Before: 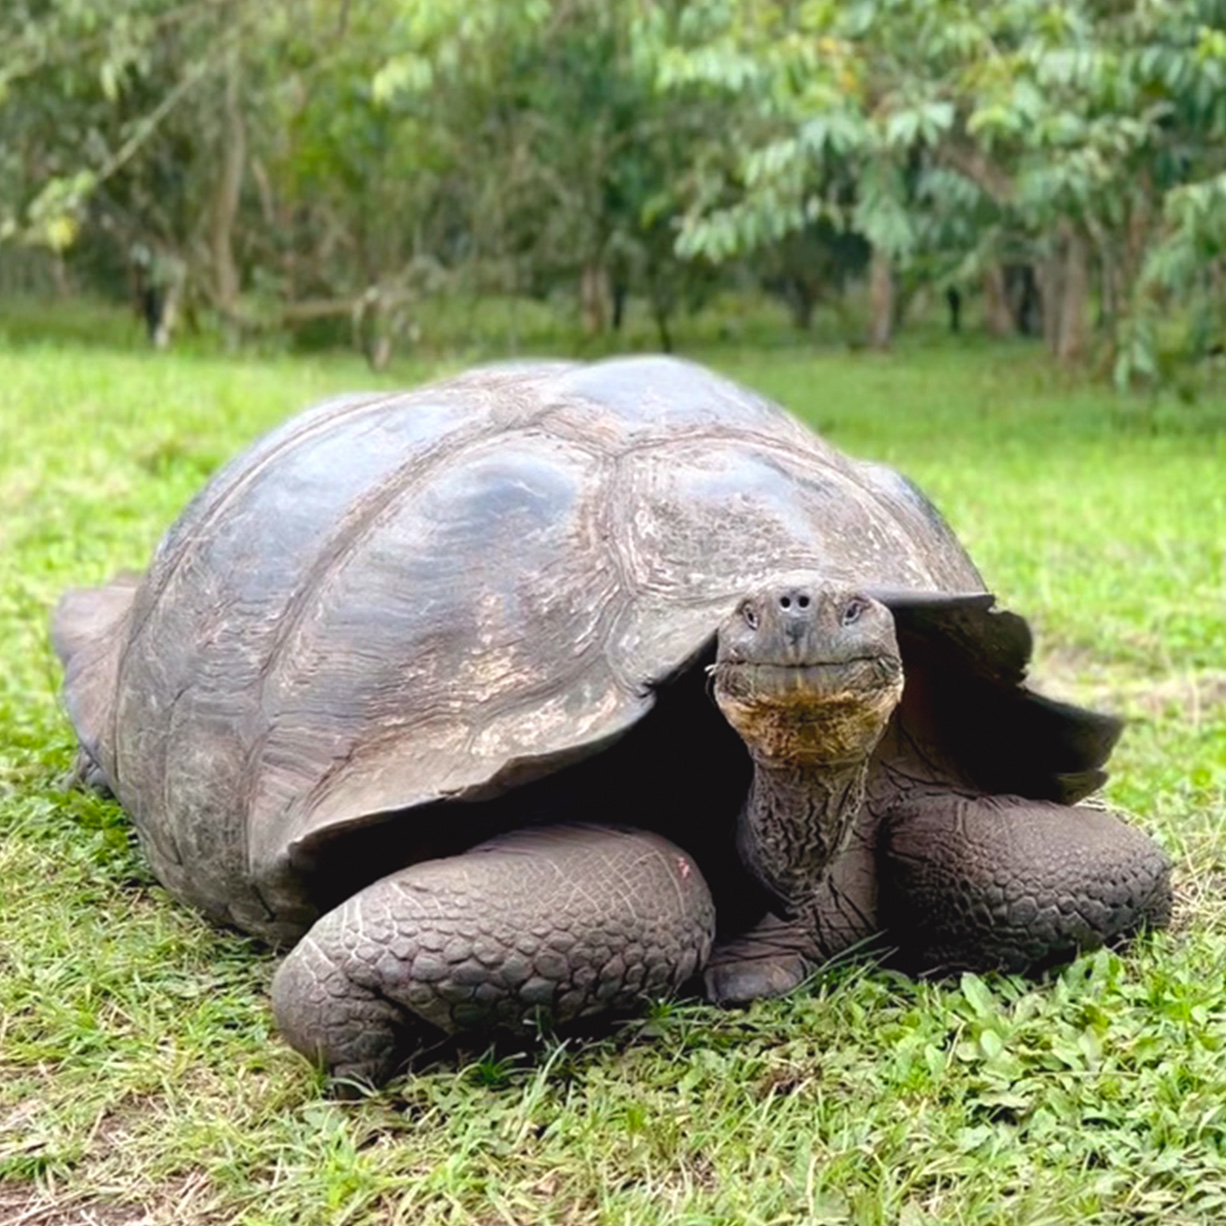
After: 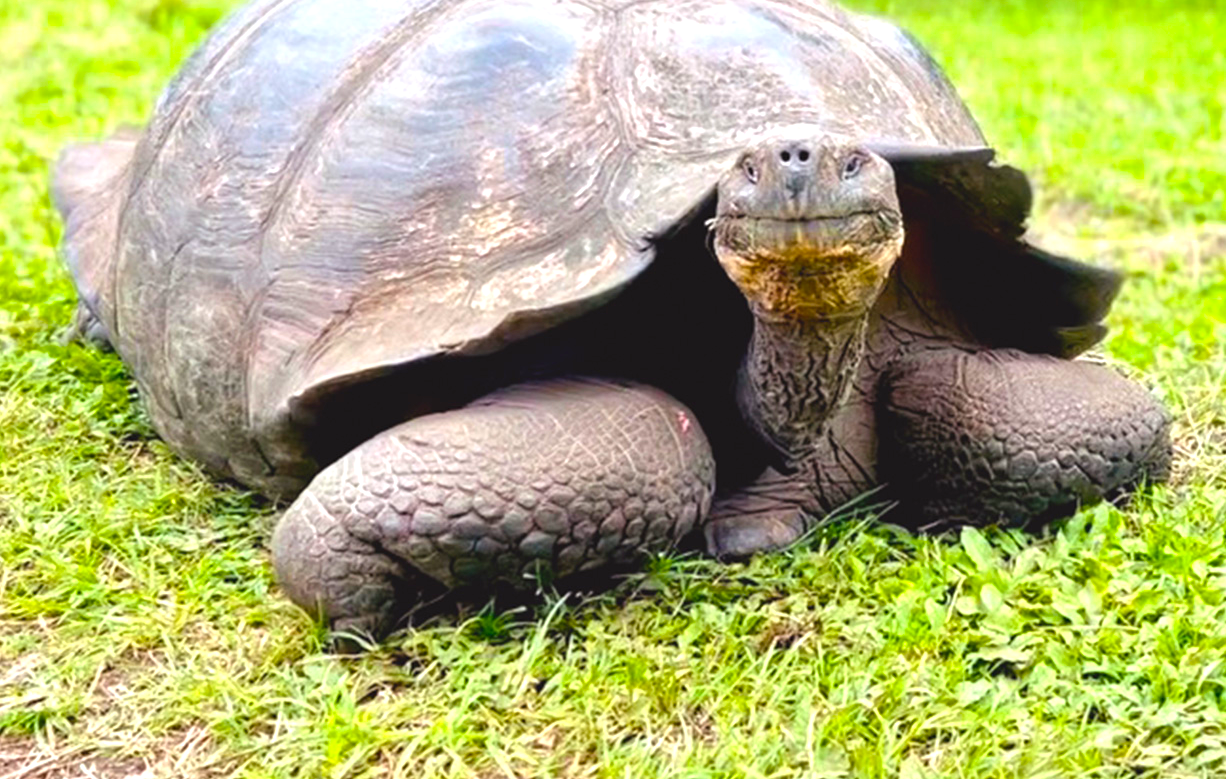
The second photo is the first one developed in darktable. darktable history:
tone equalizer: -8 EV -0.002 EV, -7 EV 0.005 EV, -6 EV -0.009 EV, -5 EV 0.011 EV, -4 EV -0.012 EV, -3 EV 0.007 EV, -2 EV -0.062 EV, -1 EV -0.293 EV, +0 EV -0.582 EV, smoothing diameter 2%, edges refinement/feathering 20, mask exposure compensation -1.57 EV, filter diffusion 5
color balance rgb: linear chroma grading › global chroma 33.4%
crop and rotate: top 36.435%
exposure: exposure 0.7 EV, compensate highlight preservation false
